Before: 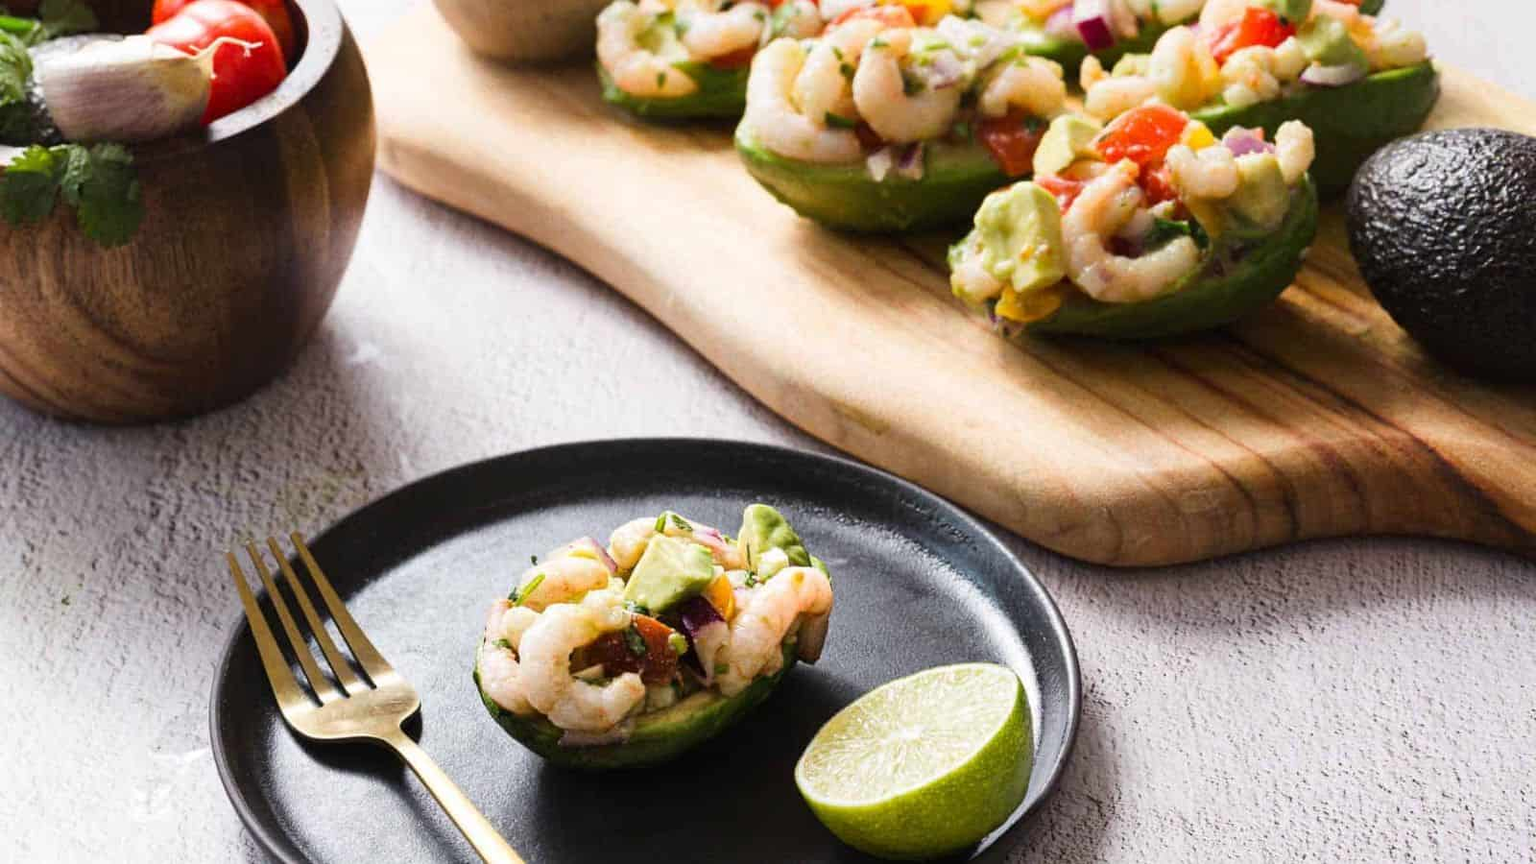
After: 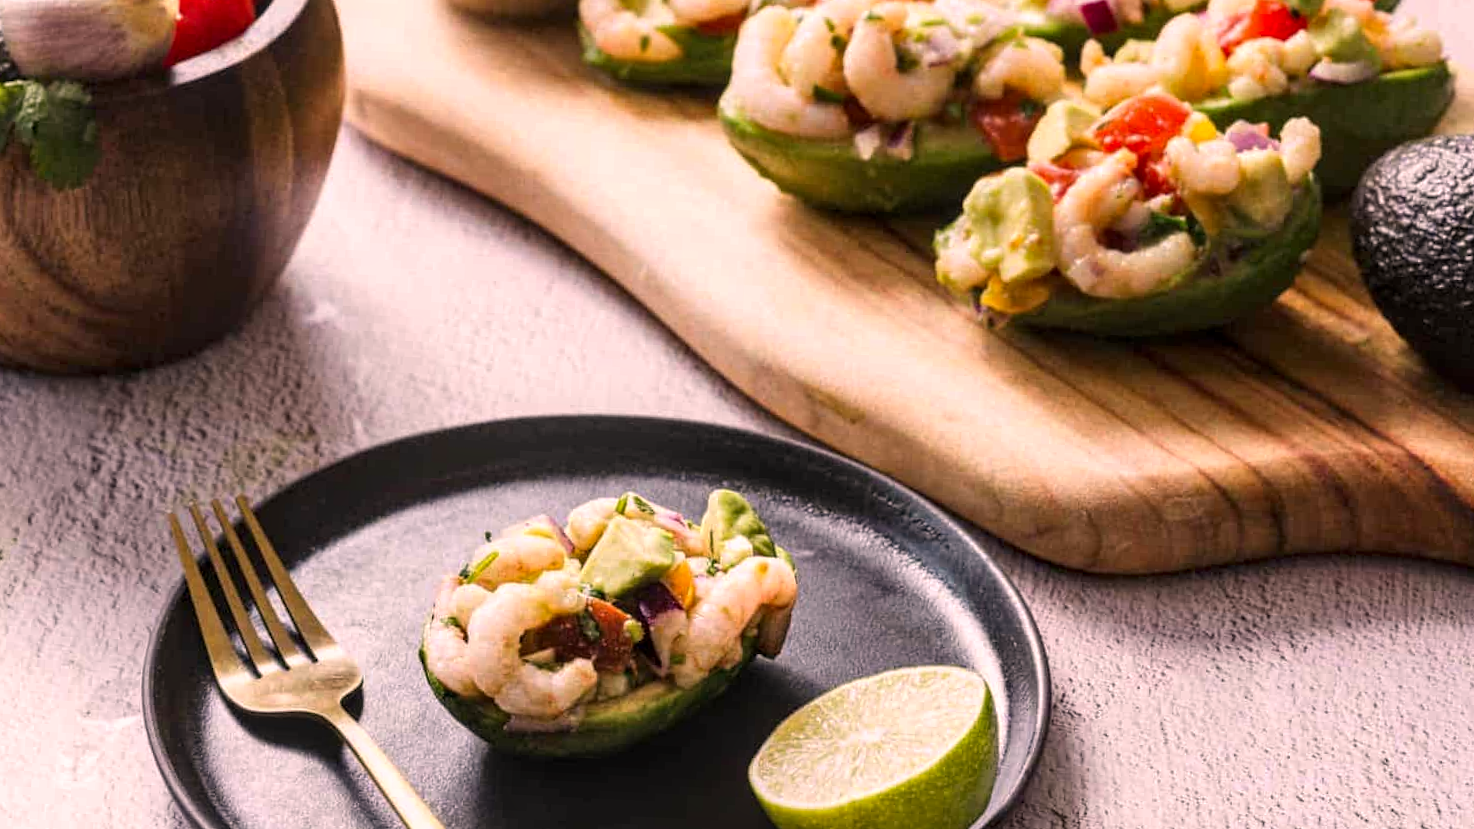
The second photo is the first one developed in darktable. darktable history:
local contrast: detail 130%
crop and rotate: angle -2.78°
color correction: highlights a* 12.54, highlights b* 5.62
